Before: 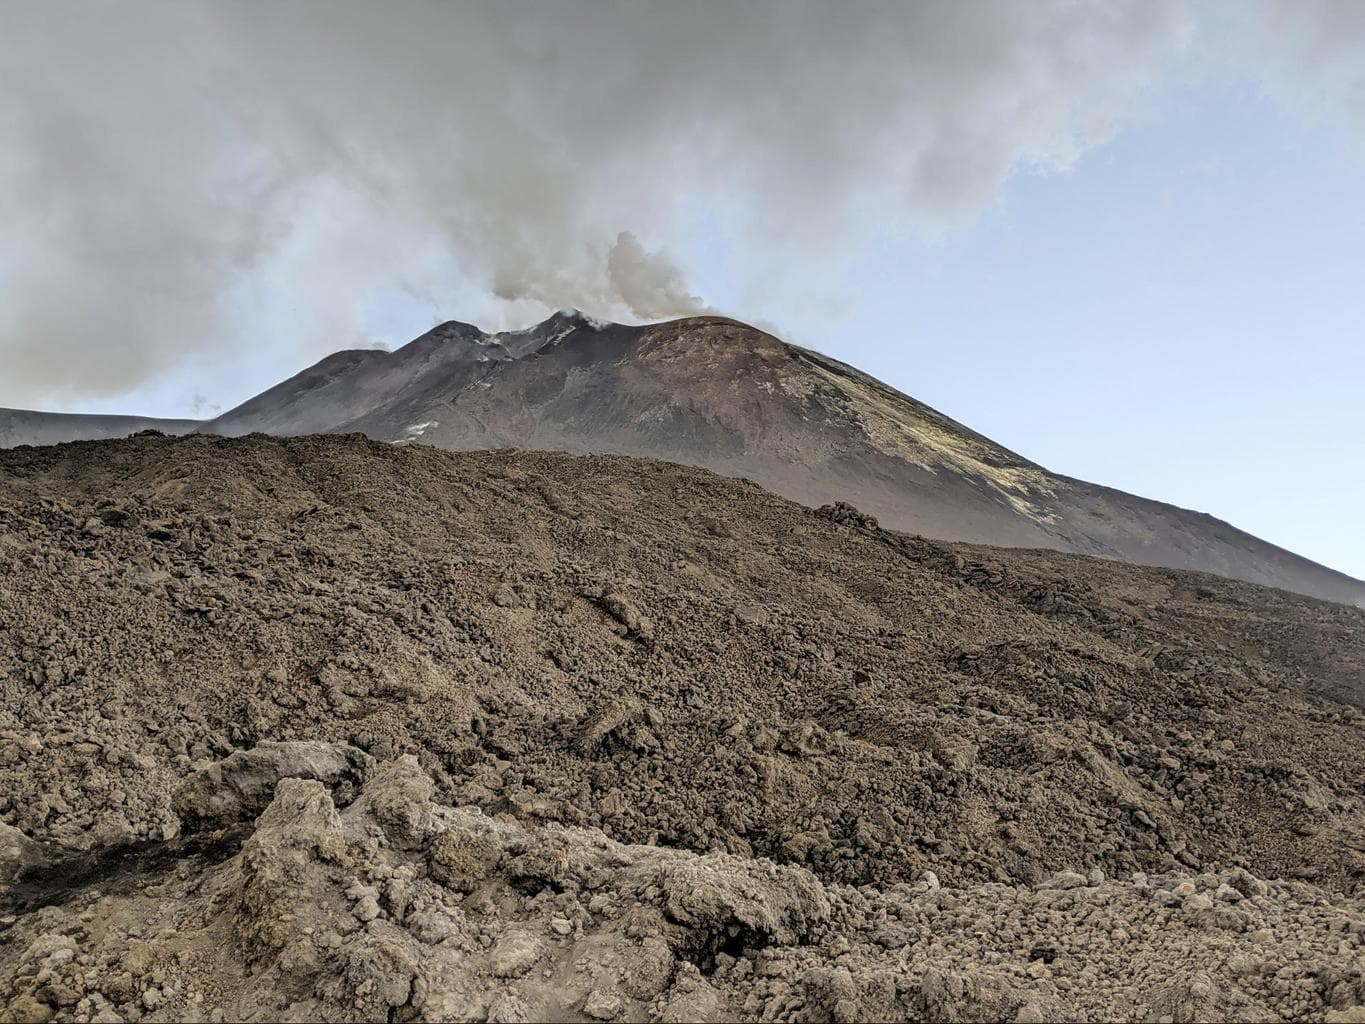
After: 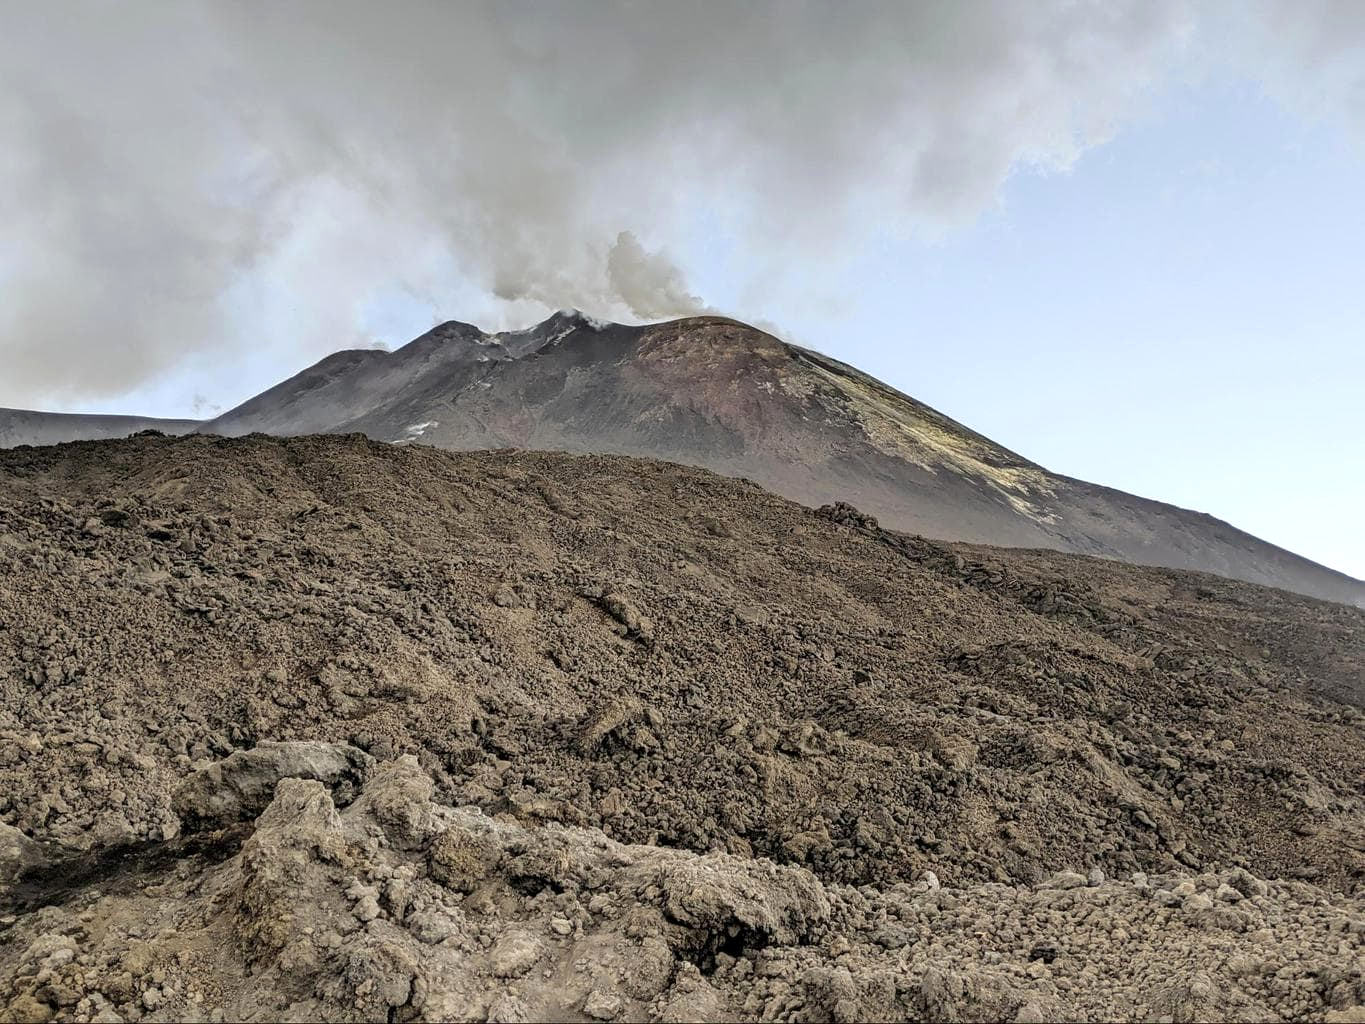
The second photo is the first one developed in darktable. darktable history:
exposure: black level correction 0.001, exposure 0.191 EV, compensate highlight preservation false
